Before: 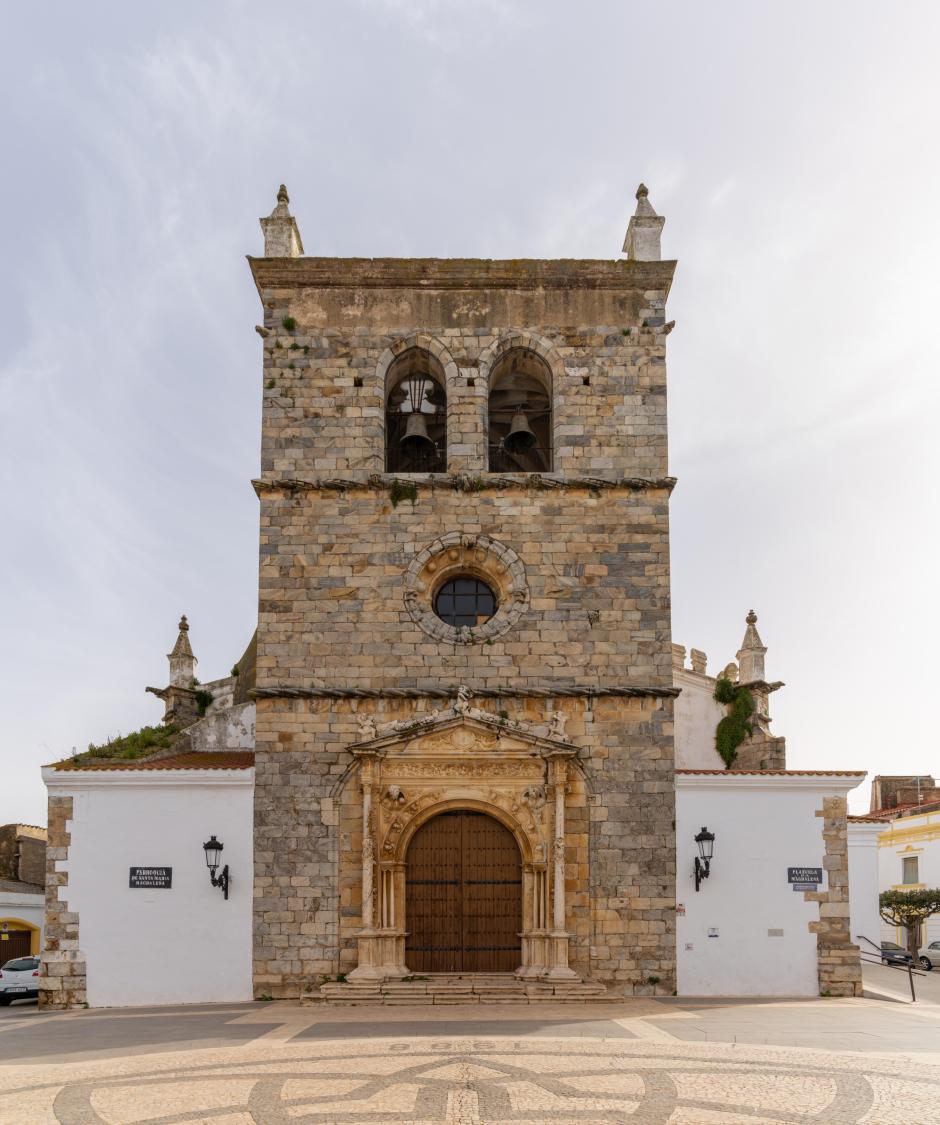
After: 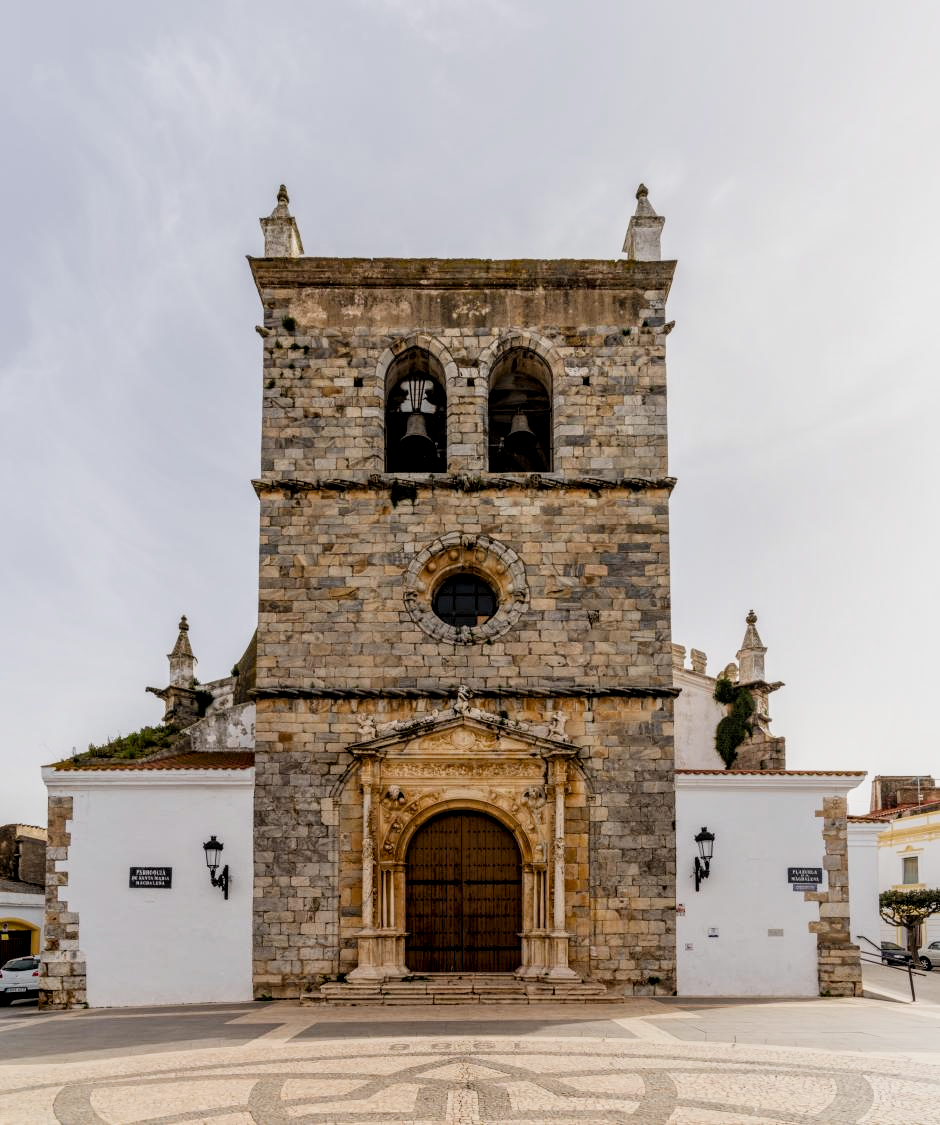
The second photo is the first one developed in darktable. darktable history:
local contrast: detail 130%
color balance rgb: perceptual saturation grading › global saturation 27.566%, perceptual saturation grading › highlights -25.405%, perceptual saturation grading › shadows 25.425%, global vibrance -24.804%
filmic rgb: black relative exposure -7.5 EV, white relative exposure 5 EV, threshold 2.96 EV, hardness 3.34, contrast 1.297, add noise in highlights 0.002, color science v3 (2019), use custom middle-gray values true, iterations of high-quality reconstruction 0, contrast in highlights soft, enable highlight reconstruction true
